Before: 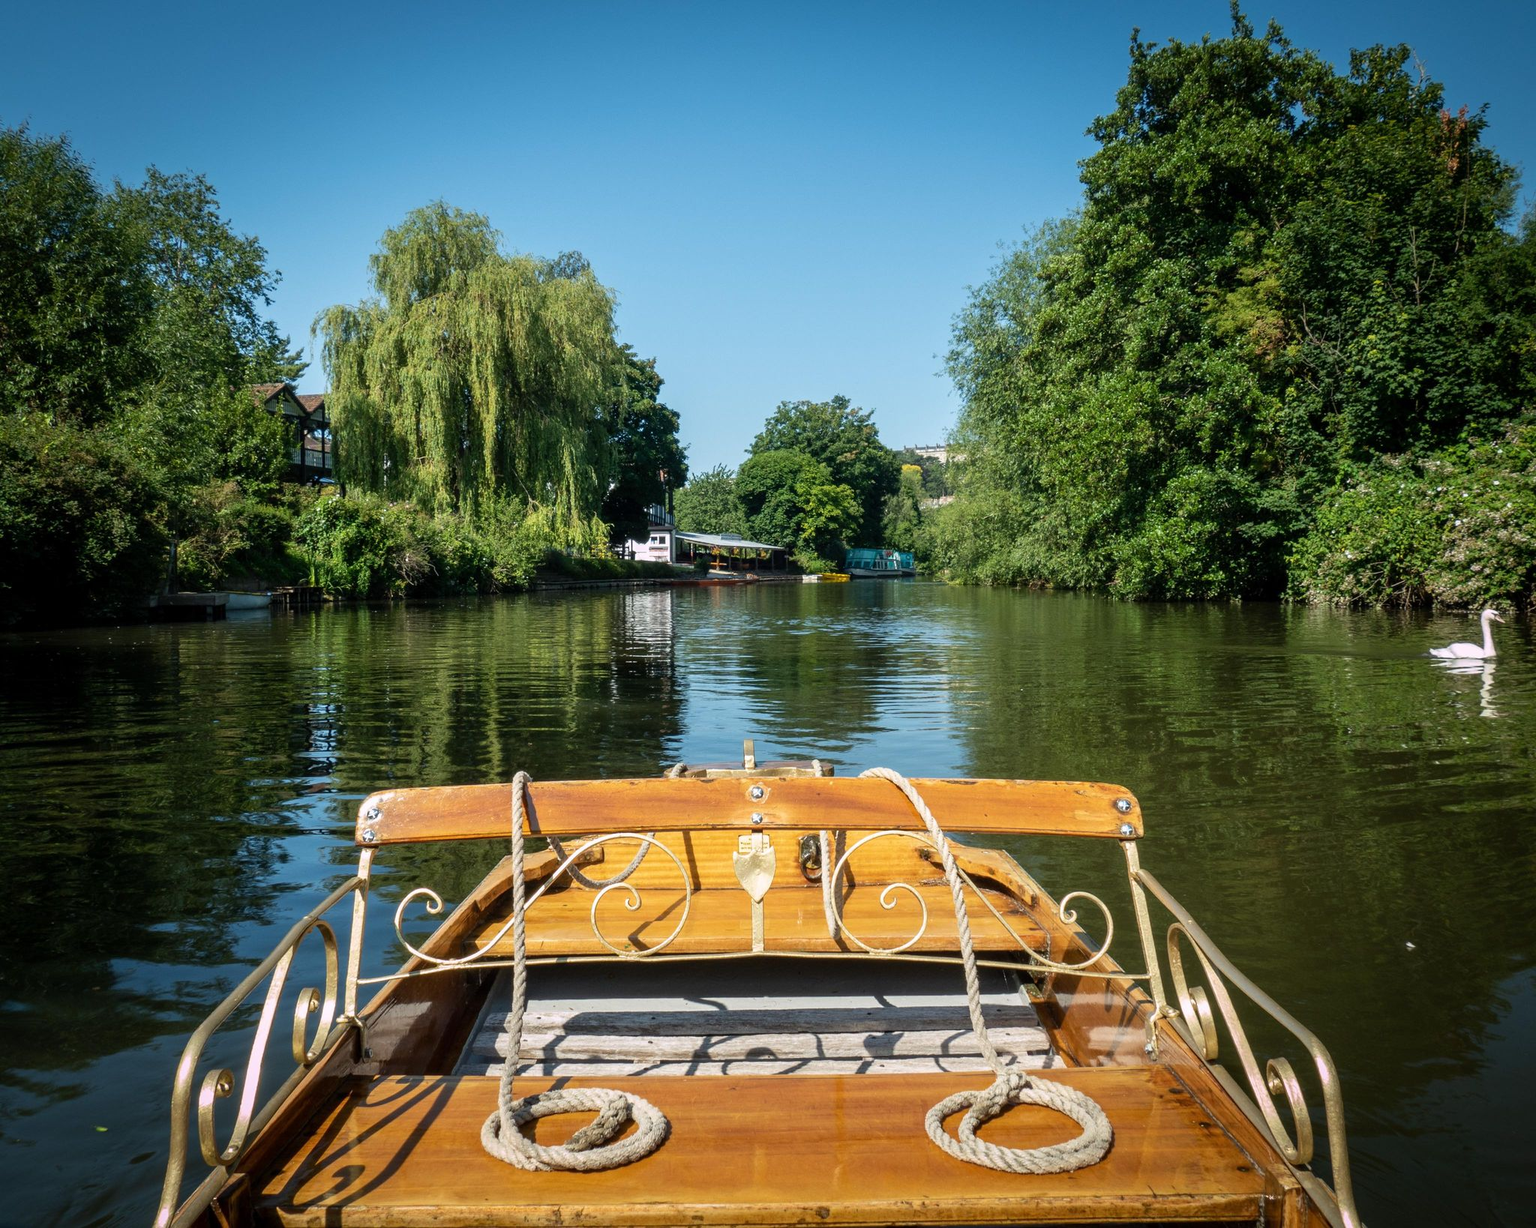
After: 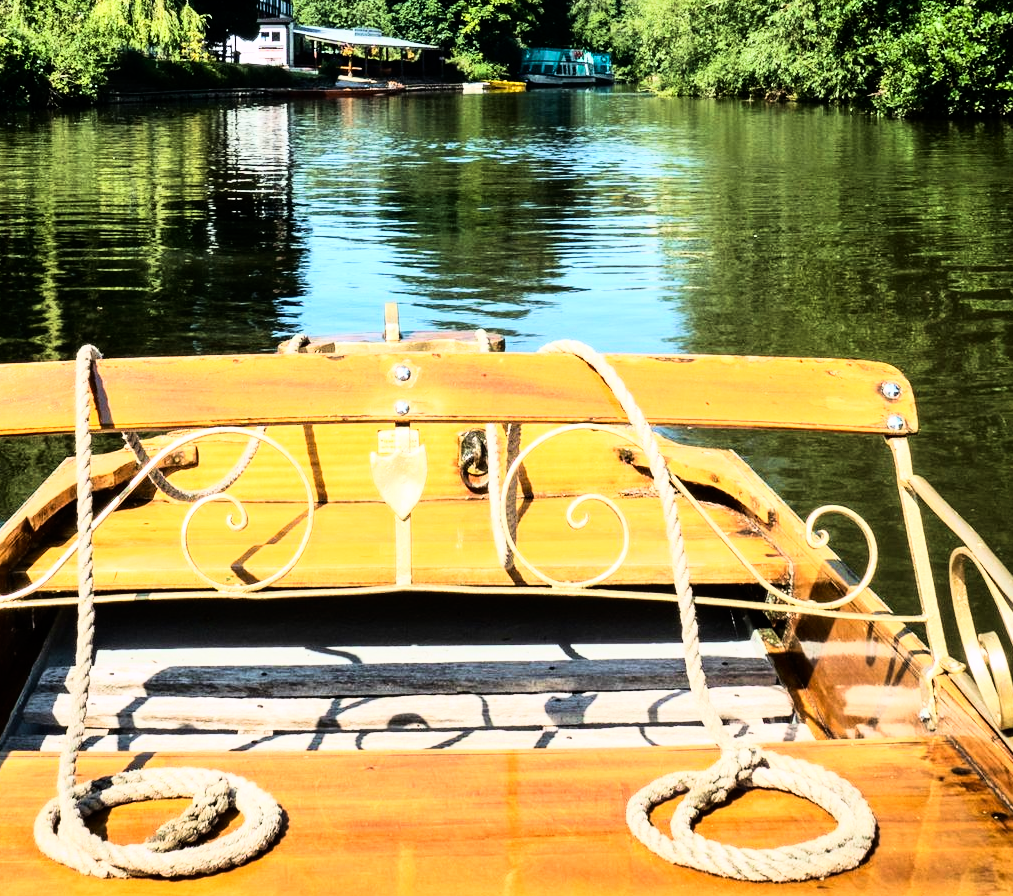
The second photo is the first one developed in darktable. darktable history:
rgb curve: curves: ch0 [(0, 0) (0.21, 0.15) (0.24, 0.21) (0.5, 0.75) (0.75, 0.96) (0.89, 0.99) (1, 1)]; ch1 [(0, 0.02) (0.21, 0.13) (0.25, 0.2) (0.5, 0.67) (0.75, 0.9) (0.89, 0.97) (1, 1)]; ch2 [(0, 0.02) (0.21, 0.13) (0.25, 0.2) (0.5, 0.67) (0.75, 0.9) (0.89, 0.97) (1, 1)], compensate middle gray true
contrast brightness saturation: contrast 0.03, brightness -0.04
velvia: on, module defaults
crop: left 29.672%, top 41.786%, right 20.851%, bottom 3.487%
